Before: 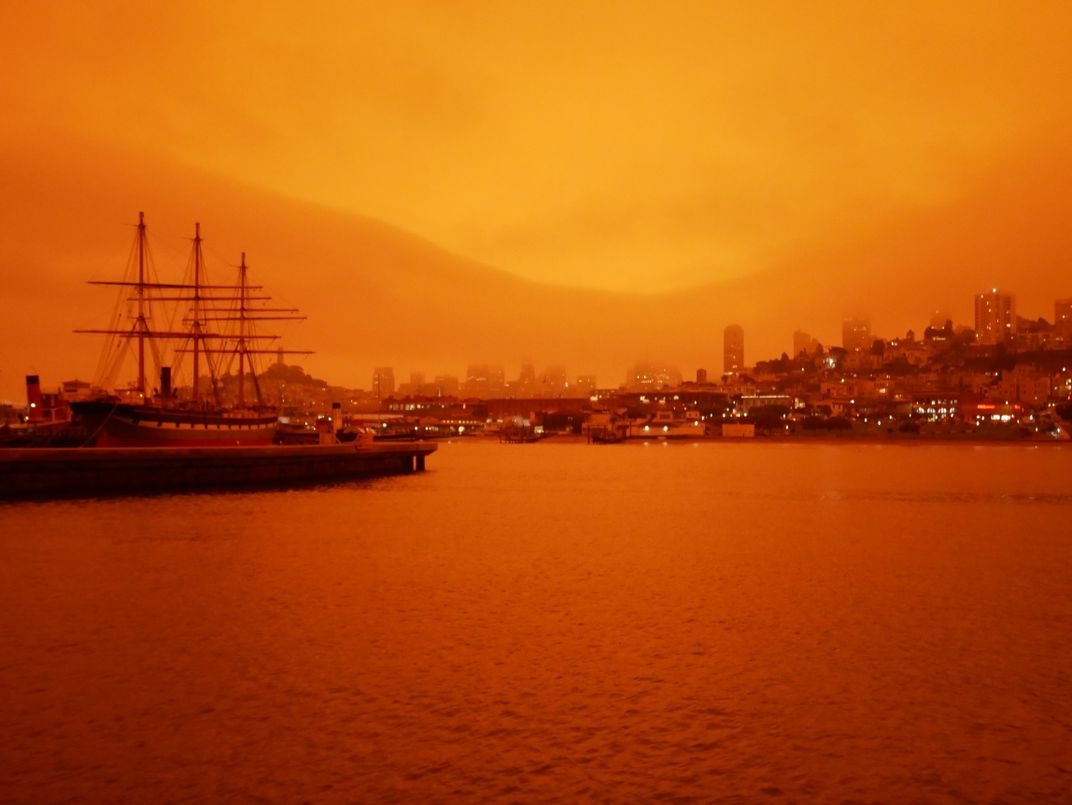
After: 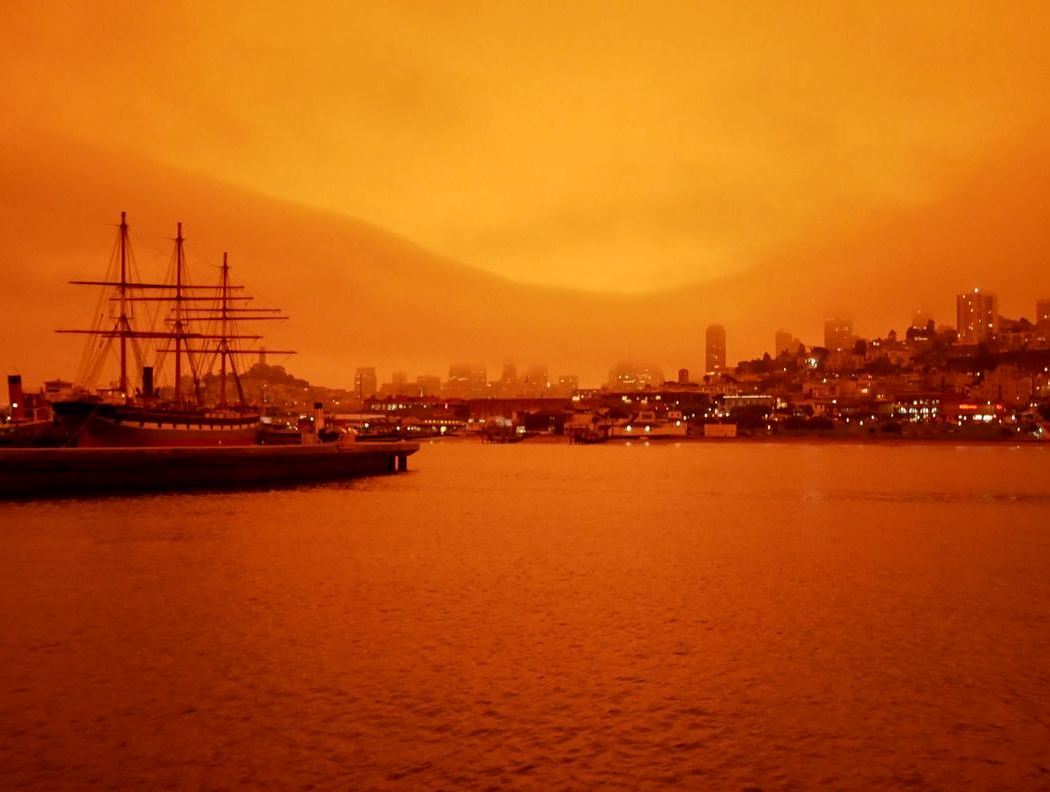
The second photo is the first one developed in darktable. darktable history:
local contrast: on, module defaults
sharpen: amount 0.216
crop: left 1.712%, right 0.286%, bottom 1.561%
